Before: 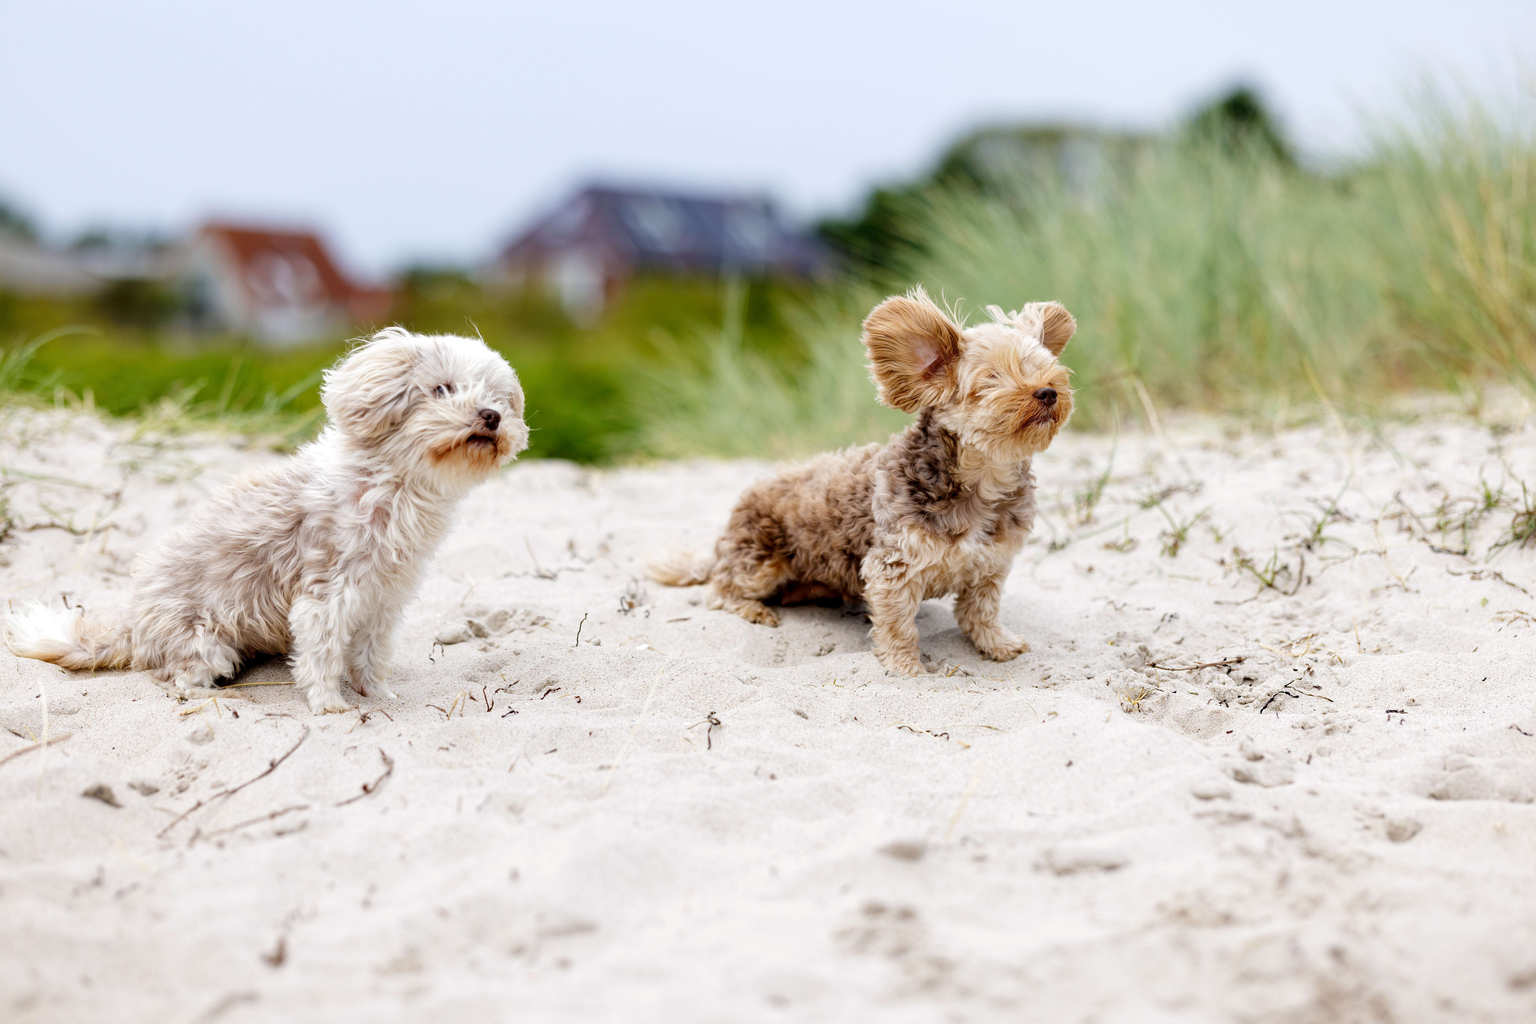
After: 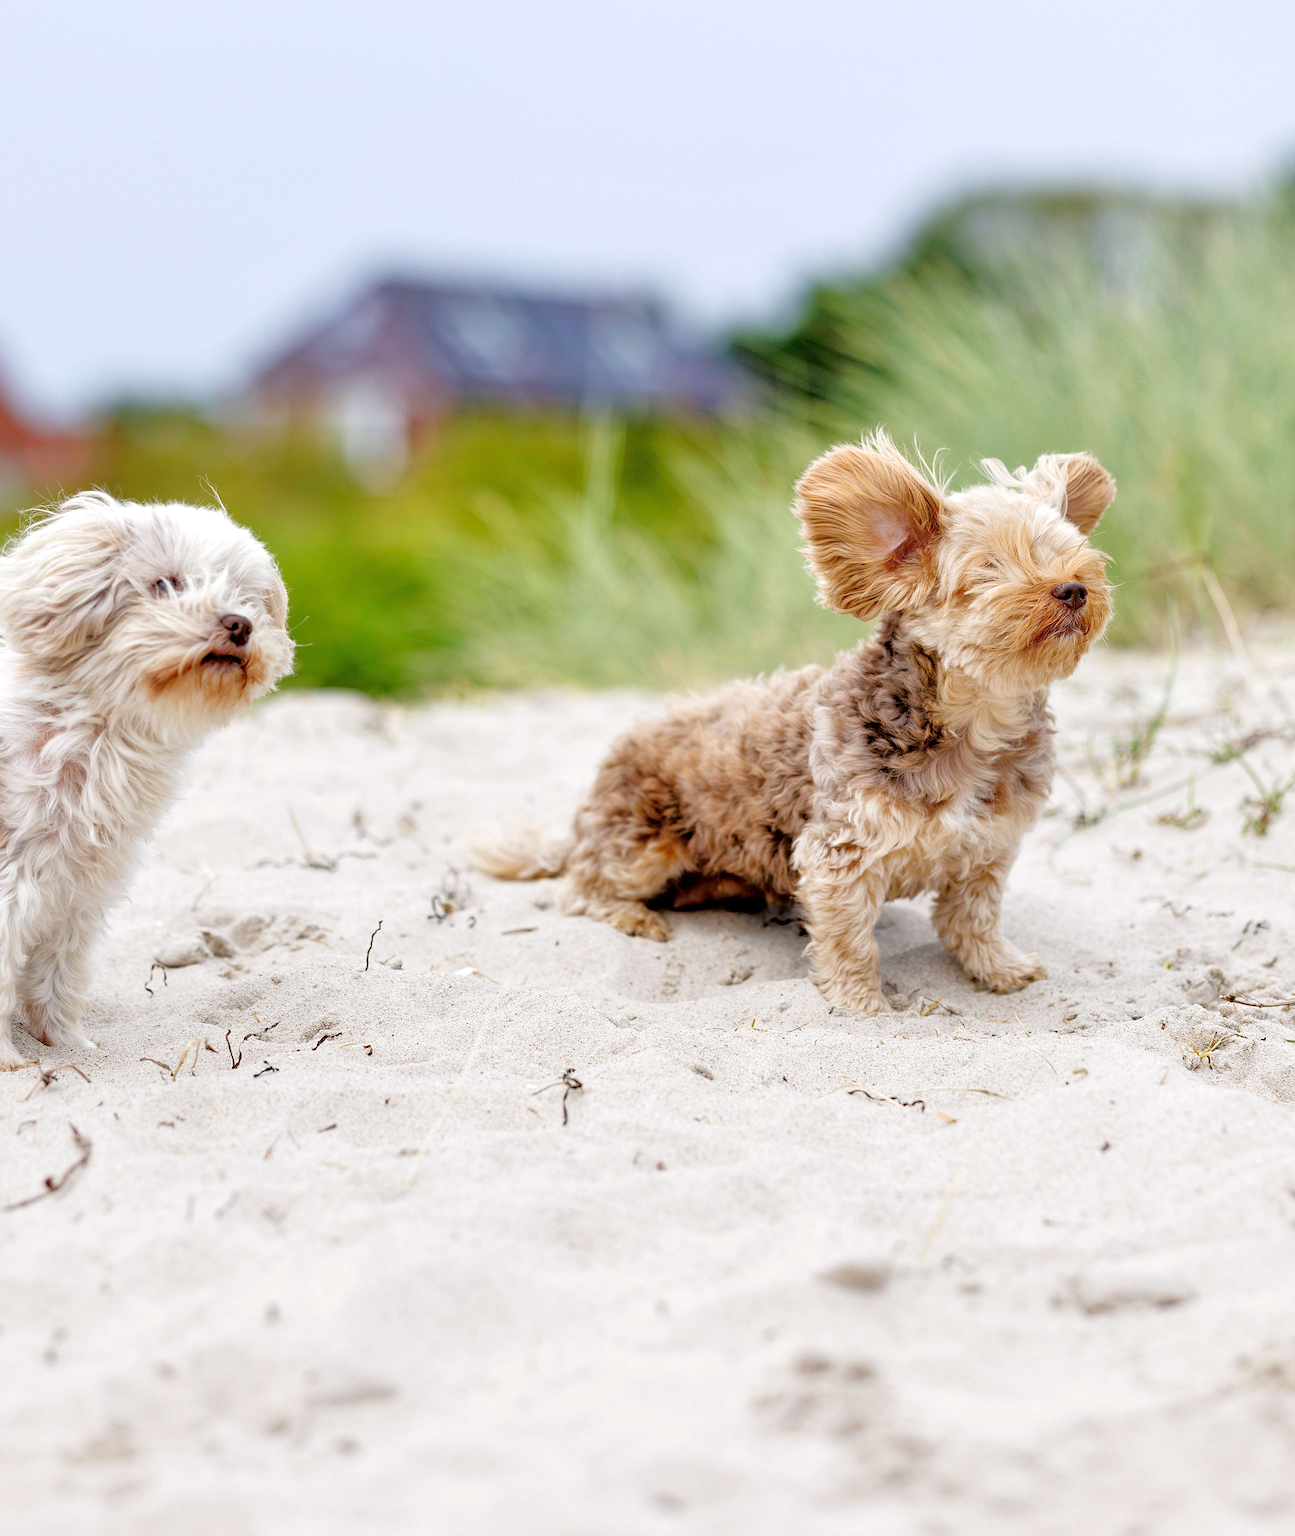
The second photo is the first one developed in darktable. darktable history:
crop: left 21.674%, right 22.086%
tone equalizer: -7 EV 0.15 EV, -6 EV 0.6 EV, -5 EV 1.15 EV, -4 EV 1.33 EV, -3 EV 1.15 EV, -2 EV 0.6 EV, -1 EV 0.15 EV, mask exposure compensation -0.5 EV
sharpen: on, module defaults
